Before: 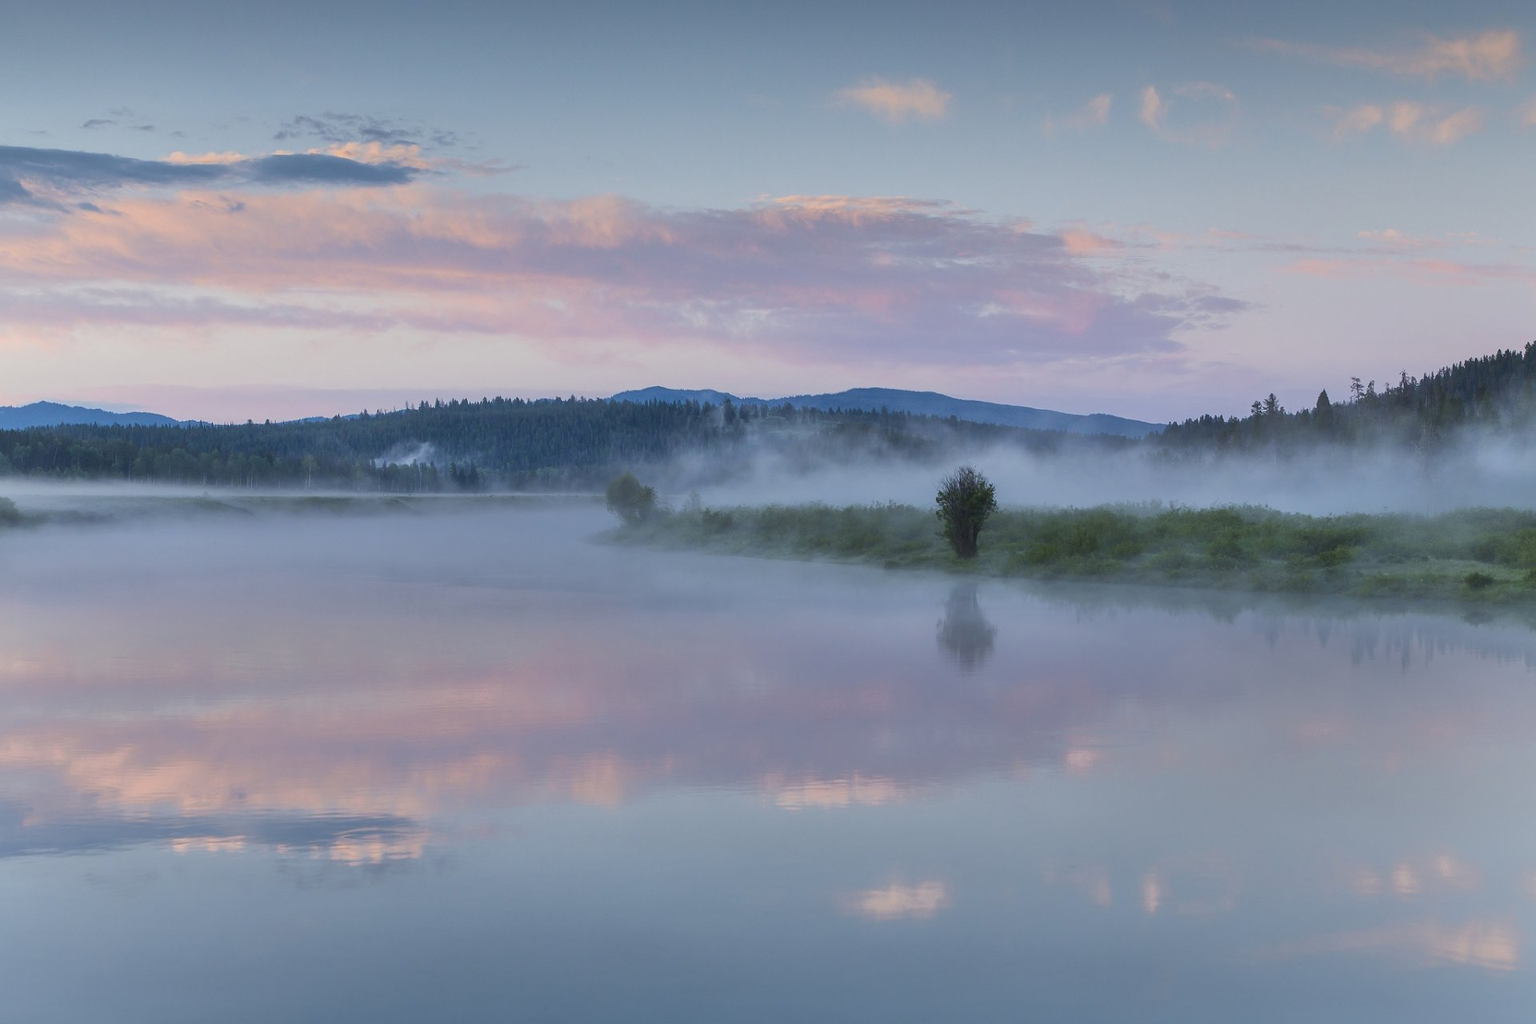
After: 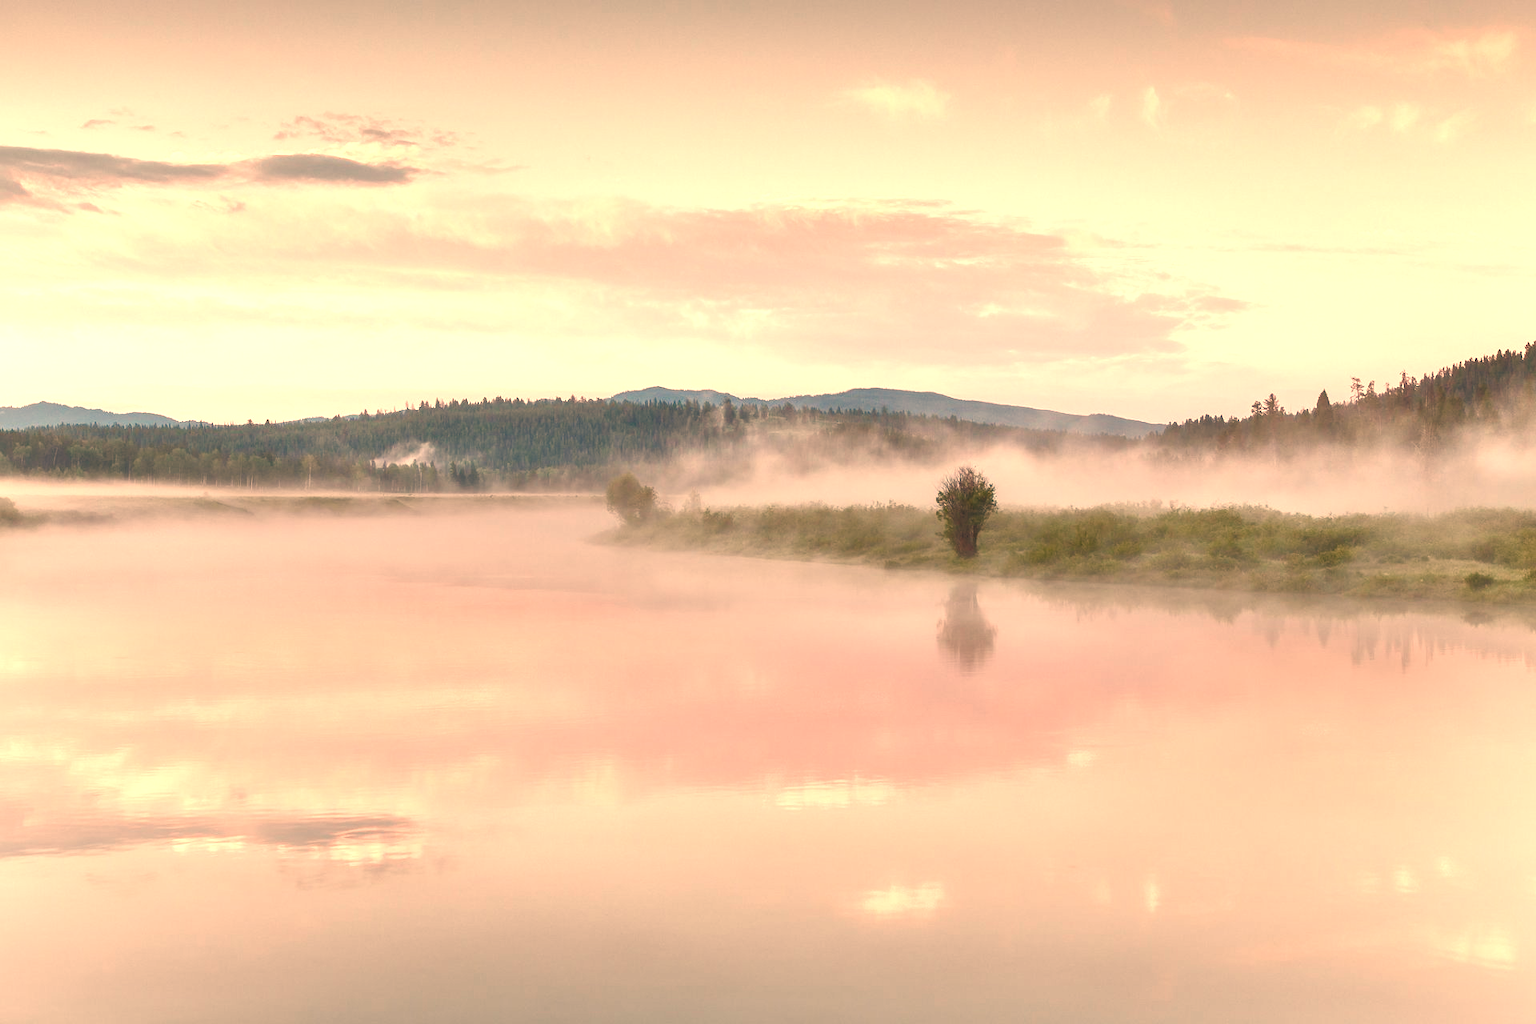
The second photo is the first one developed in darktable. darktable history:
white balance: red 1.467, blue 0.684
exposure: black level correction 0, exposure 1.1 EV, compensate exposure bias true, compensate highlight preservation false
color balance rgb: shadows lift › chroma 2%, shadows lift › hue 250°, power › hue 326.4°, highlights gain › chroma 2%, highlights gain › hue 64.8°, global offset › luminance 0.5%, global offset › hue 58.8°, perceptual saturation grading › highlights -25%, perceptual saturation grading › shadows 30%, global vibrance 15%
